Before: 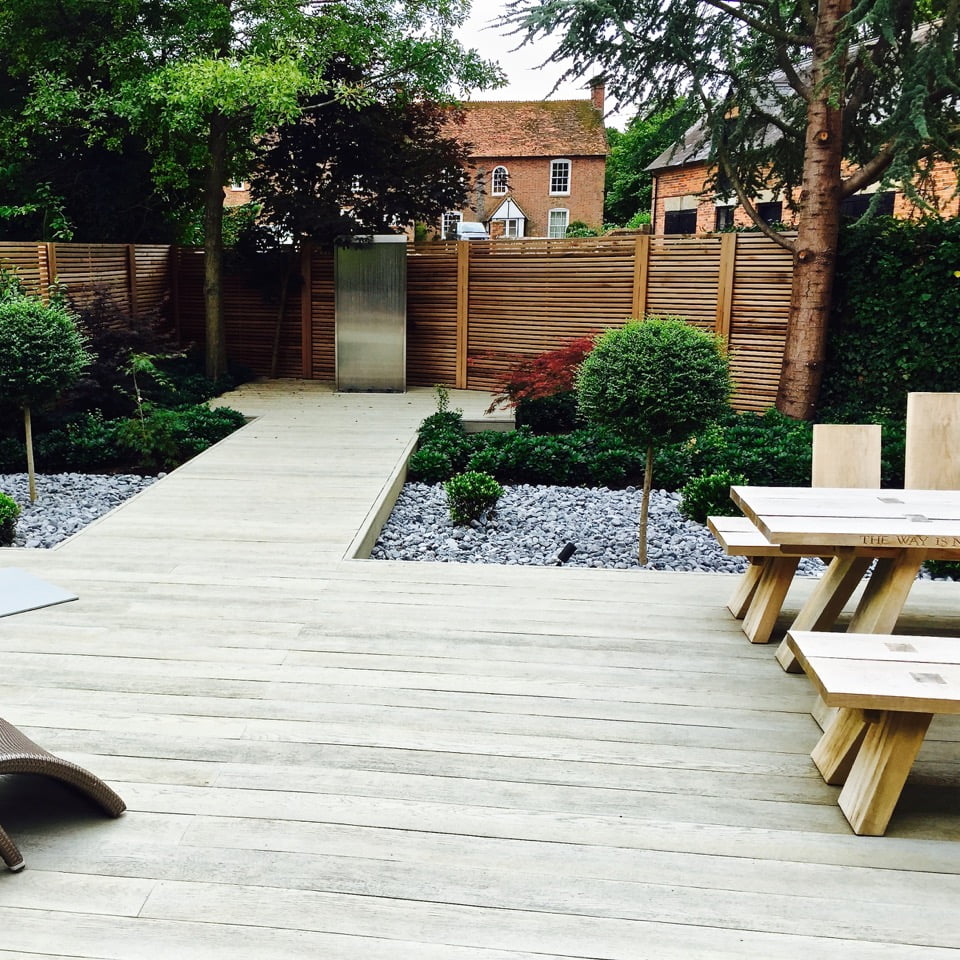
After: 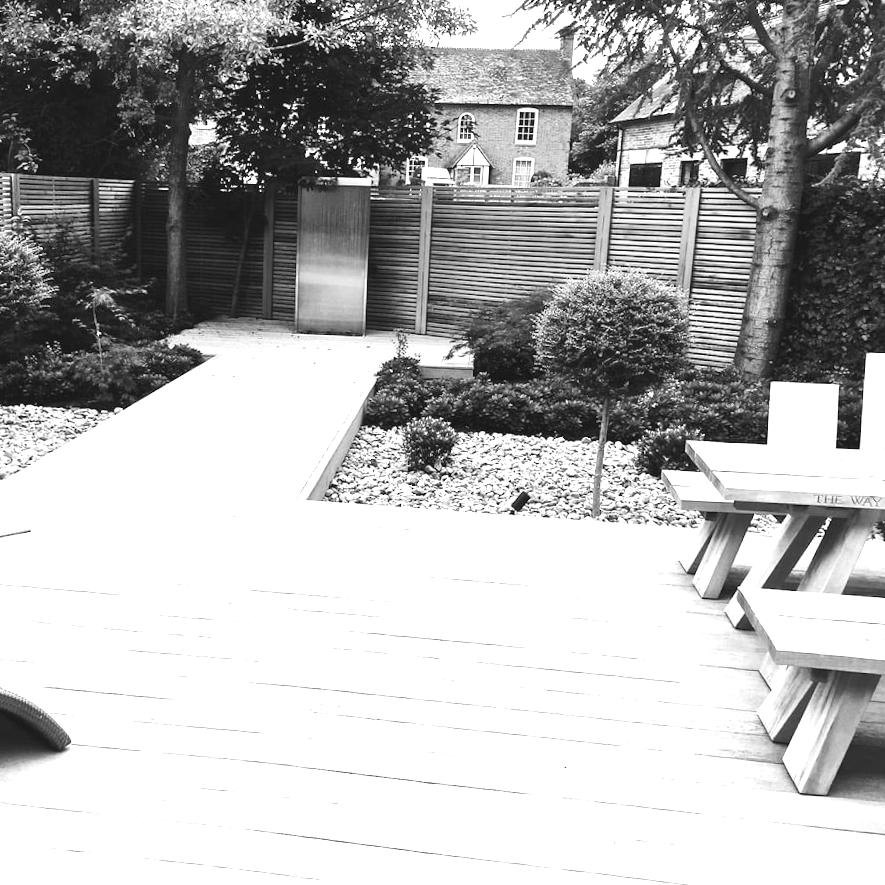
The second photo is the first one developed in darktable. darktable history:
white balance: red 0.925, blue 1.046
exposure: black level correction 0, exposure 1.3 EV, compensate exposure bias true, compensate highlight preservation false
contrast brightness saturation: contrast -0.1, saturation -0.1
color zones: curves: ch1 [(0, -0.394) (0.143, -0.394) (0.286, -0.394) (0.429, -0.392) (0.571, -0.391) (0.714, -0.391) (0.857, -0.391) (1, -0.394)]
crop and rotate: angle -1.96°, left 3.097%, top 4.154%, right 1.586%, bottom 0.529%
